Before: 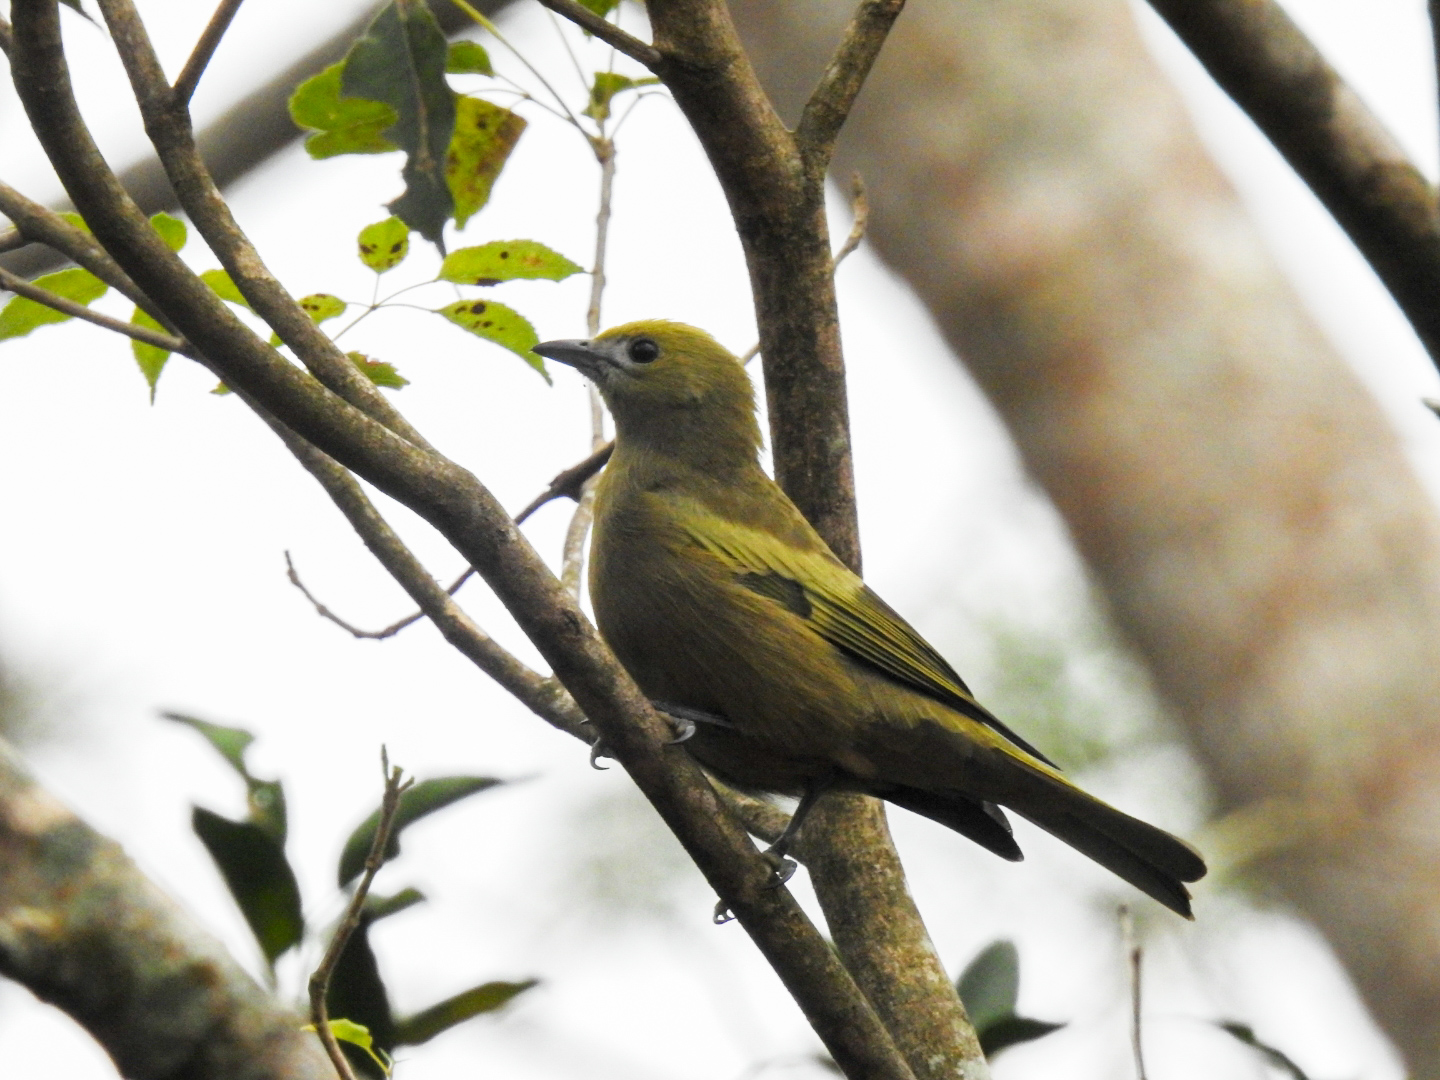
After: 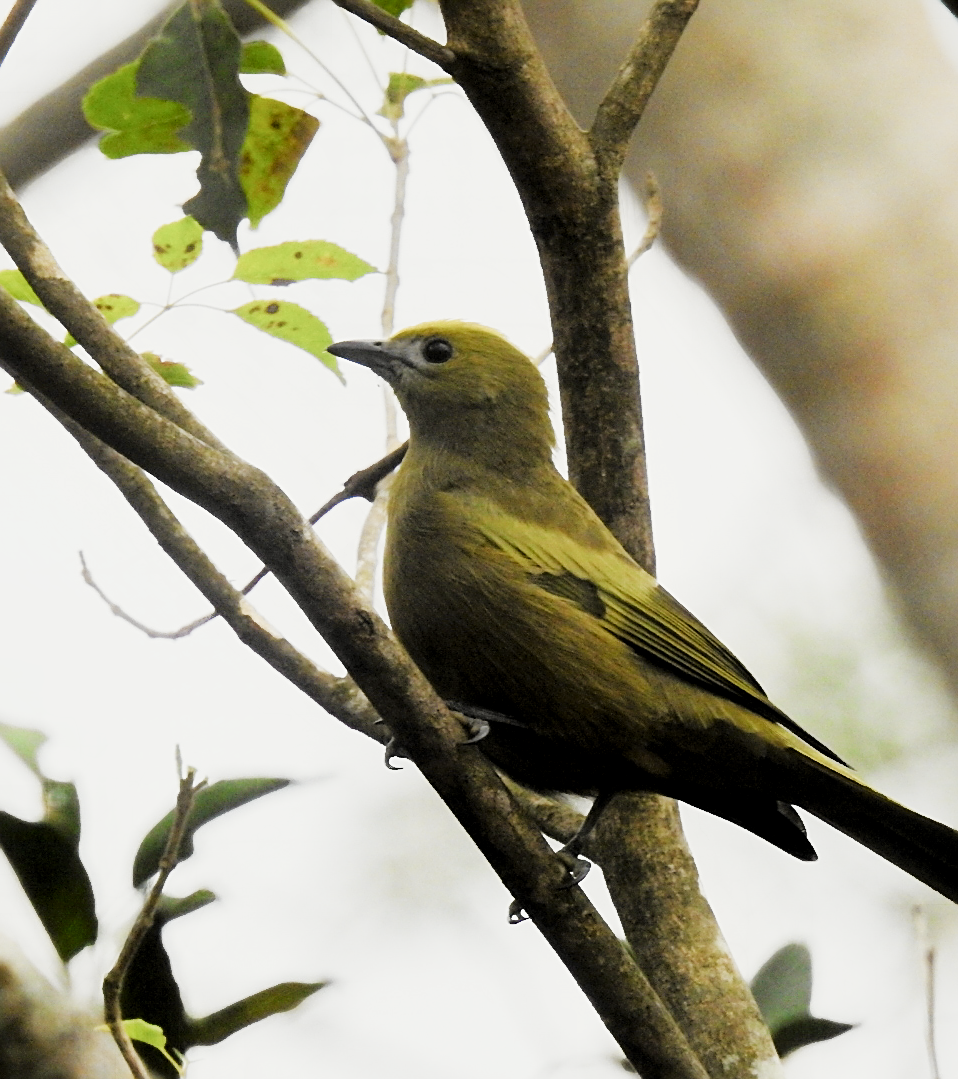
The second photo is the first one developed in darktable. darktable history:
crop and rotate: left 14.332%, right 19.077%
levels: levels [0.062, 0.494, 0.925]
contrast equalizer: y [[0.6 ×6], [0.55 ×6], [0 ×6], [0 ×6], [0 ×6]], mix -0.98
filmic rgb: black relative exposure -7.65 EV, white relative exposure 4.56 EV, hardness 3.61, preserve chrominance no, color science v5 (2021), contrast in shadows safe, contrast in highlights safe
sharpen: on, module defaults
tone curve: curves: ch0 [(0.003, 0.029) (0.037, 0.036) (0.149, 0.117) (0.297, 0.318) (0.422, 0.474) (0.531, 0.6) (0.743, 0.809) (0.889, 0.941) (1, 0.98)]; ch1 [(0, 0) (0.305, 0.325) (0.453, 0.437) (0.482, 0.479) (0.501, 0.5) (0.506, 0.503) (0.564, 0.578) (0.587, 0.625) (0.666, 0.727) (1, 1)]; ch2 [(0, 0) (0.323, 0.277) (0.408, 0.399) (0.45, 0.48) (0.499, 0.502) (0.512, 0.523) (0.57, 0.595) (0.653, 0.671) (0.768, 0.744) (1, 1)], color space Lab, independent channels, preserve colors none
local contrast: mode bilateral grid, contrast 21, coarseness 51, detail 119%, midtone range 0.2
